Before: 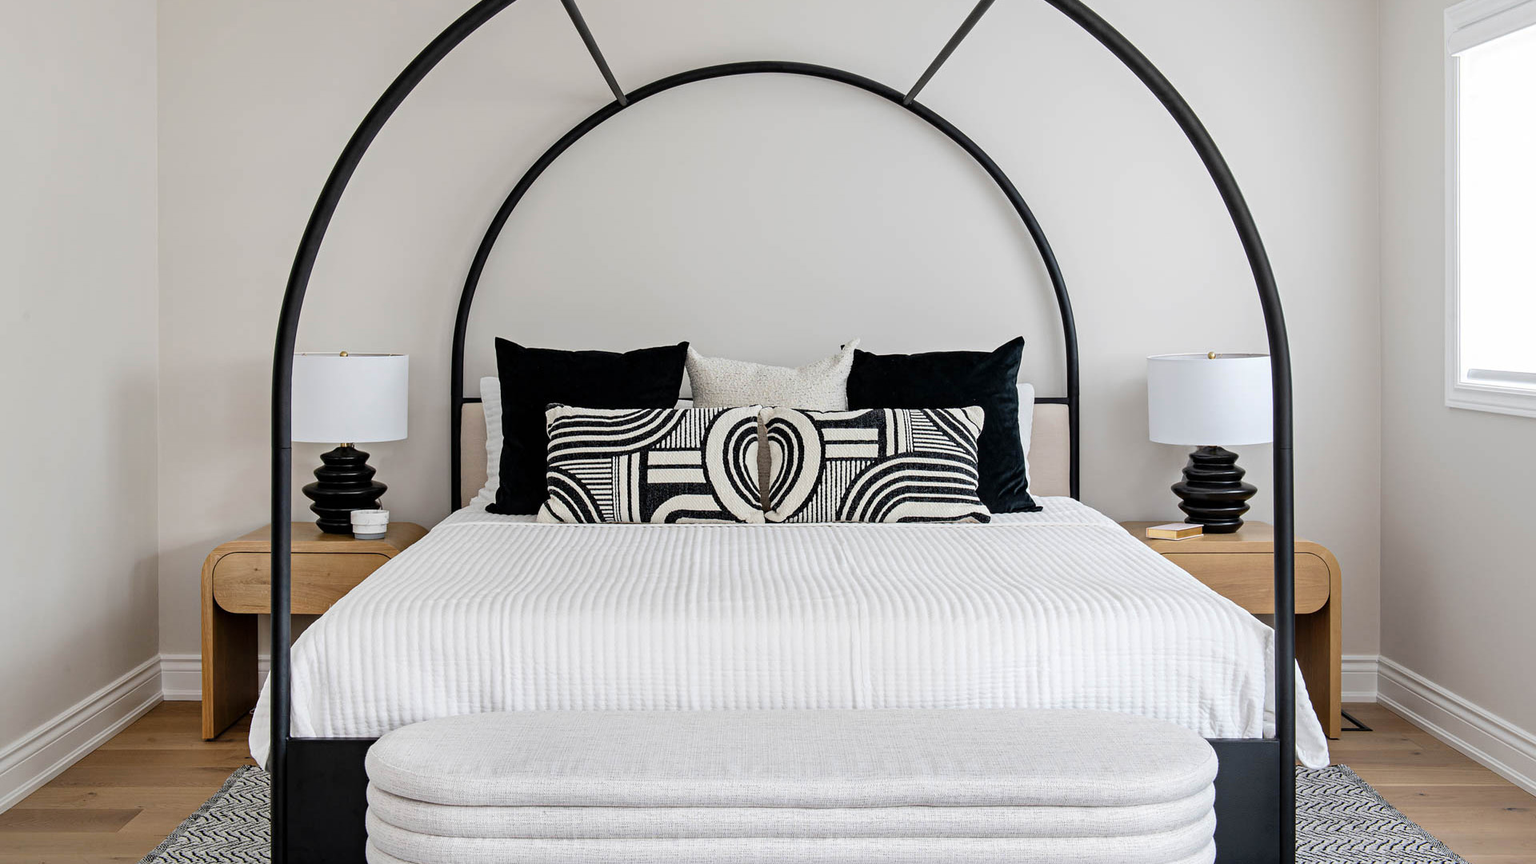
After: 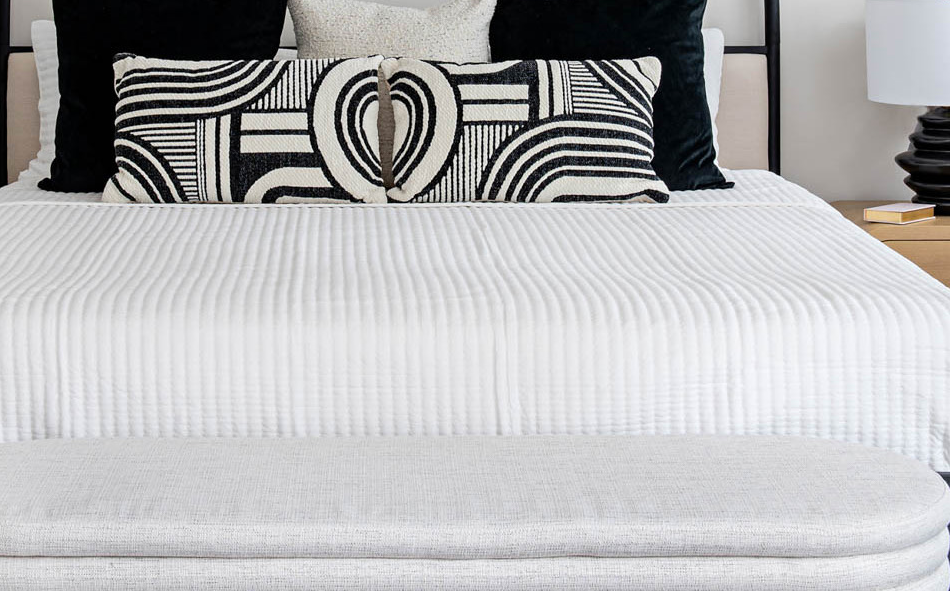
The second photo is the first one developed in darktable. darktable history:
crop: left 29.646%, top 41.775%, right 20.837%, bottom 3.501%
